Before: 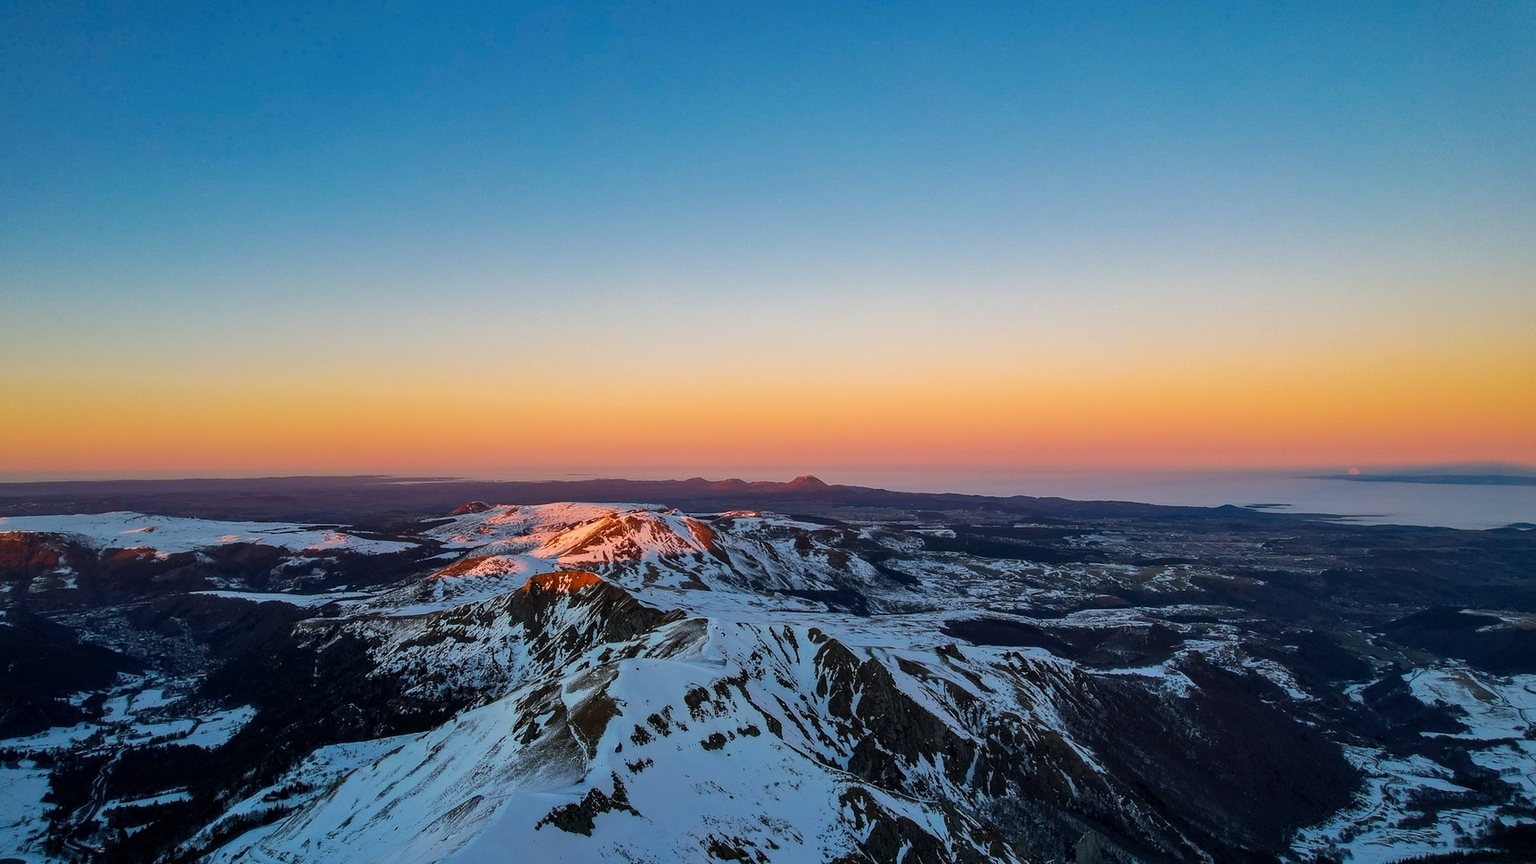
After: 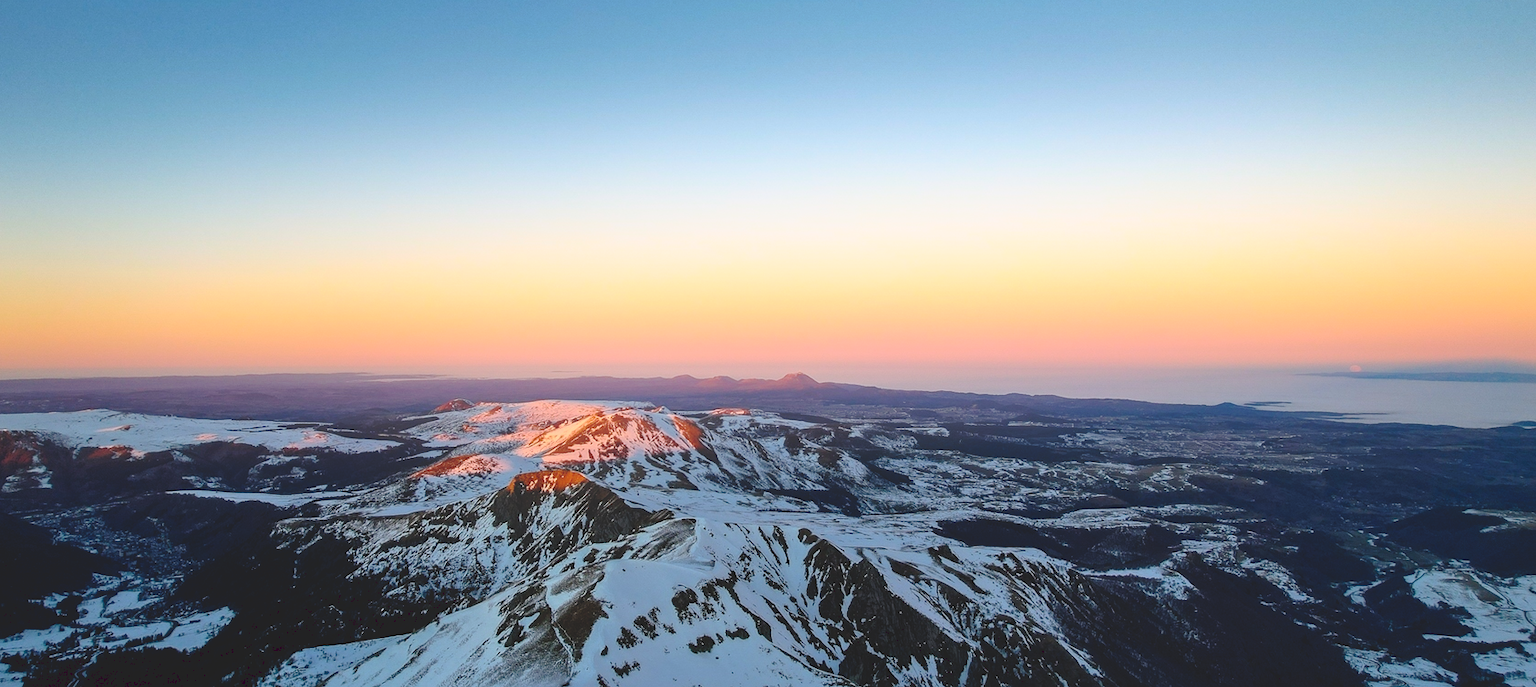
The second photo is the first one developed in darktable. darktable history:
tone curve: curves: ch0 [(0, 0) (0.003, 0.128) (0.011, 0.133) (0.025, 0.133) (0.044, 0.141) (0.069, 0.152) (0.1, 0.169) (0.136, 0.201) (0.177, 0.239) (0.224, 0.294) (0.277, 0.358) (0.335, 0.428) (0.399, 0.488) (0.468, 0.55) (0.543, 0.611) (0.623, 0.678) (0.709, 0.755) (0.801, 0.843) (0.898, 0.91) (1, 1)], preserve colors none
bloom: on, module defaults
crop and rotate: left 1.814%, top 12.818%, right 0.25%, bottom 9.225%
